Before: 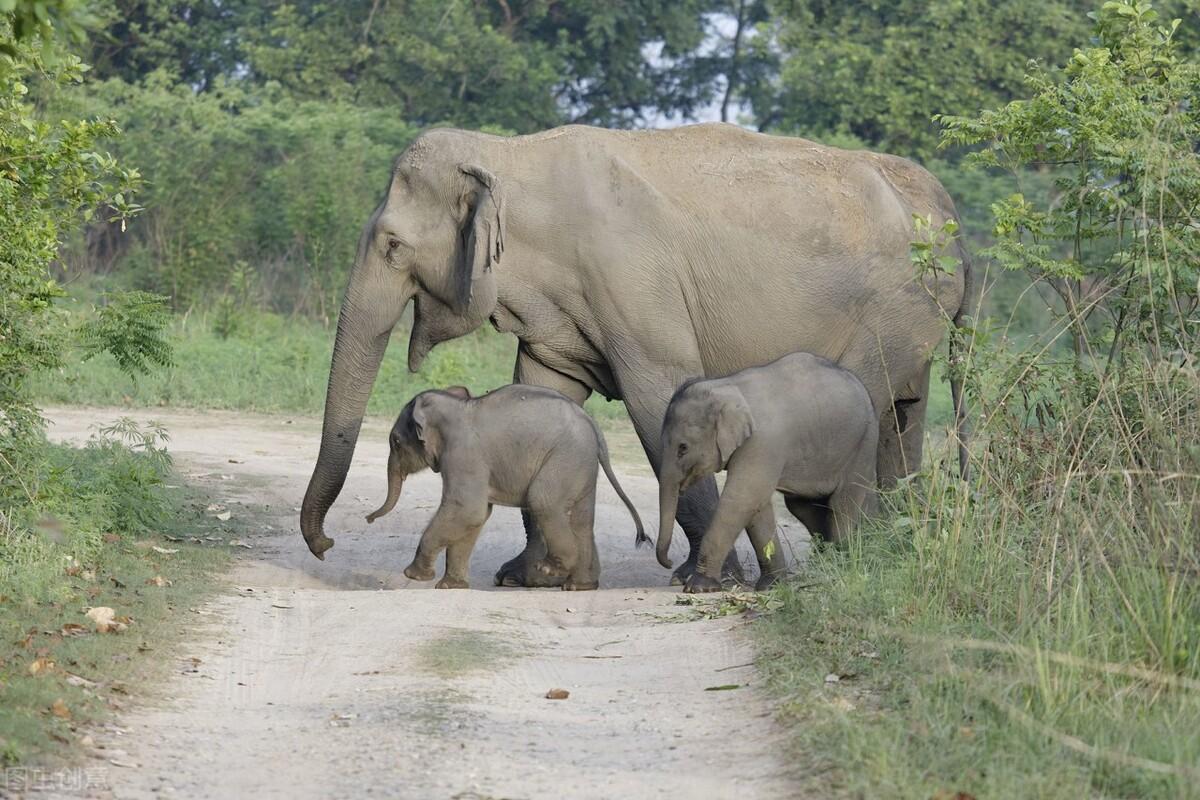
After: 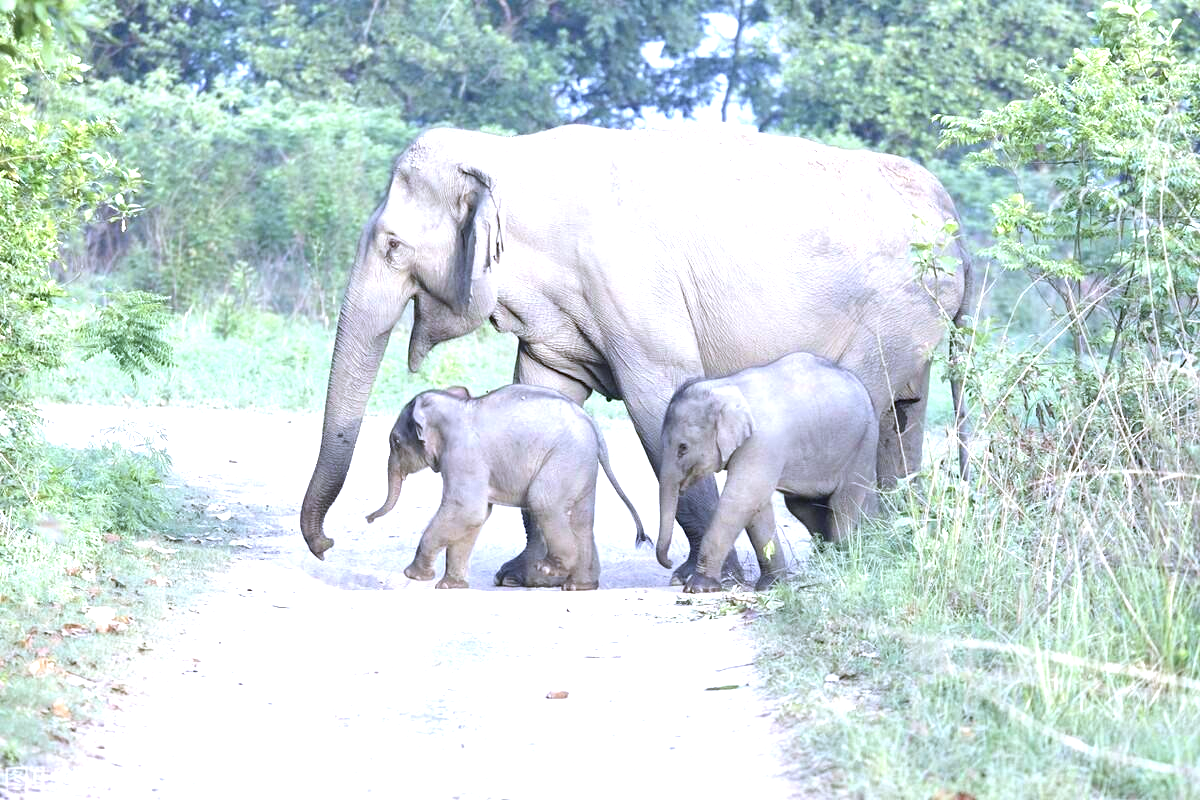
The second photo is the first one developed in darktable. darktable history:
exposure: black level correction 0, exposure 1.6 EV, compensate exposure bias true, compensate highlight preservation false
shadows and highlights: radius 334.93, shadows 63.48, highlights 6.06, compress 87.7%, highlights color adjustment 39.73%, soften with gaussian
color calibration: illuminant as shot in camera, x 0.379, y 0.396, temperature 4138.76 K
